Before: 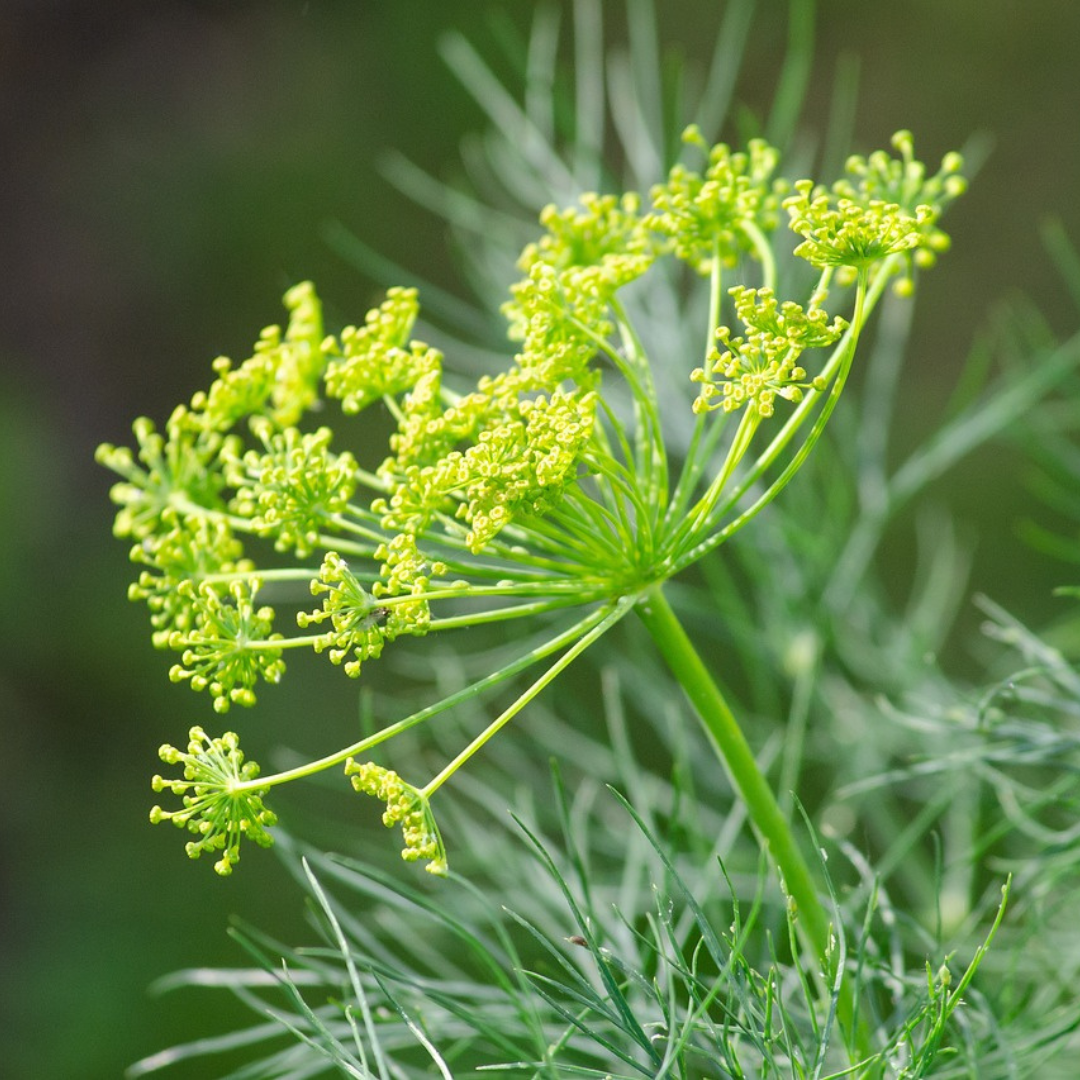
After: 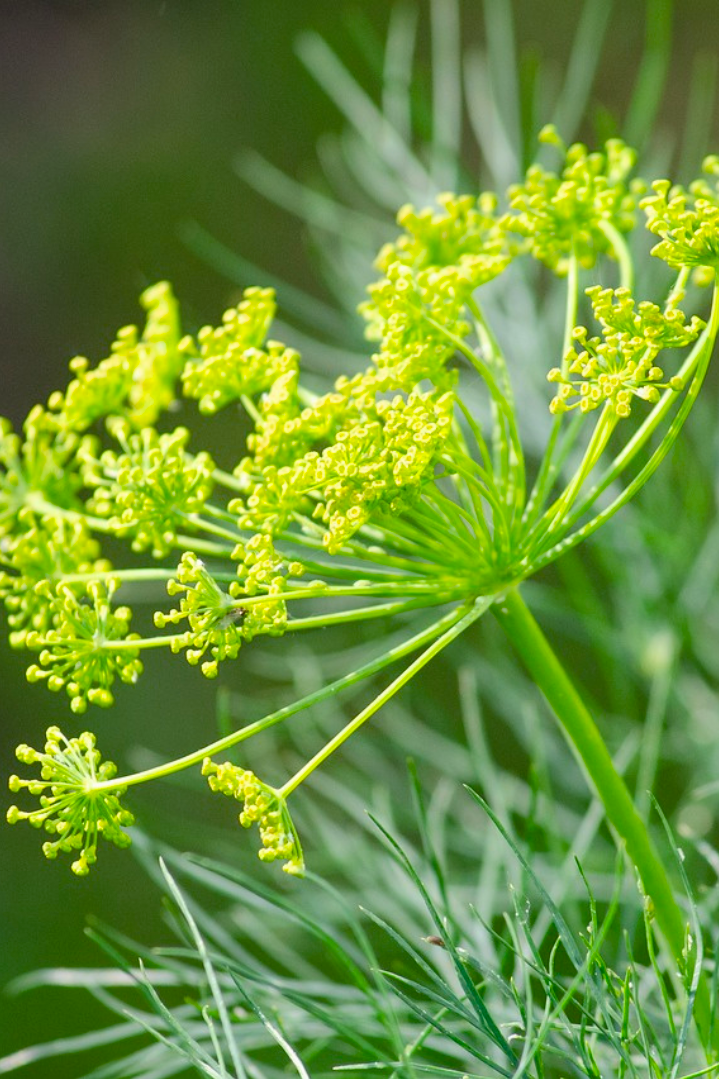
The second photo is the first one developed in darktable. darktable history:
crop and rotate: left 13.409%, right 19.924%
contrast brightness saturation: contrast 0.05, brightness 0.06, saturation 0.01
color balance rgb: linear chroma grading › shadows -8%, linear chroma grading › global chroma 10%, perceptual saturation grading › global saturation 2%, perceptual saturation grading › highlights -2%, perceptual saturation grading › mid-tones 4%, perceptual saturation grading › shadows 8%, perceptual brilliance grading › global brilliance 2%, perceptual brilliance grading › highlights -4%, global vibrance 16%, saturation formula JzAzBz (2021)
